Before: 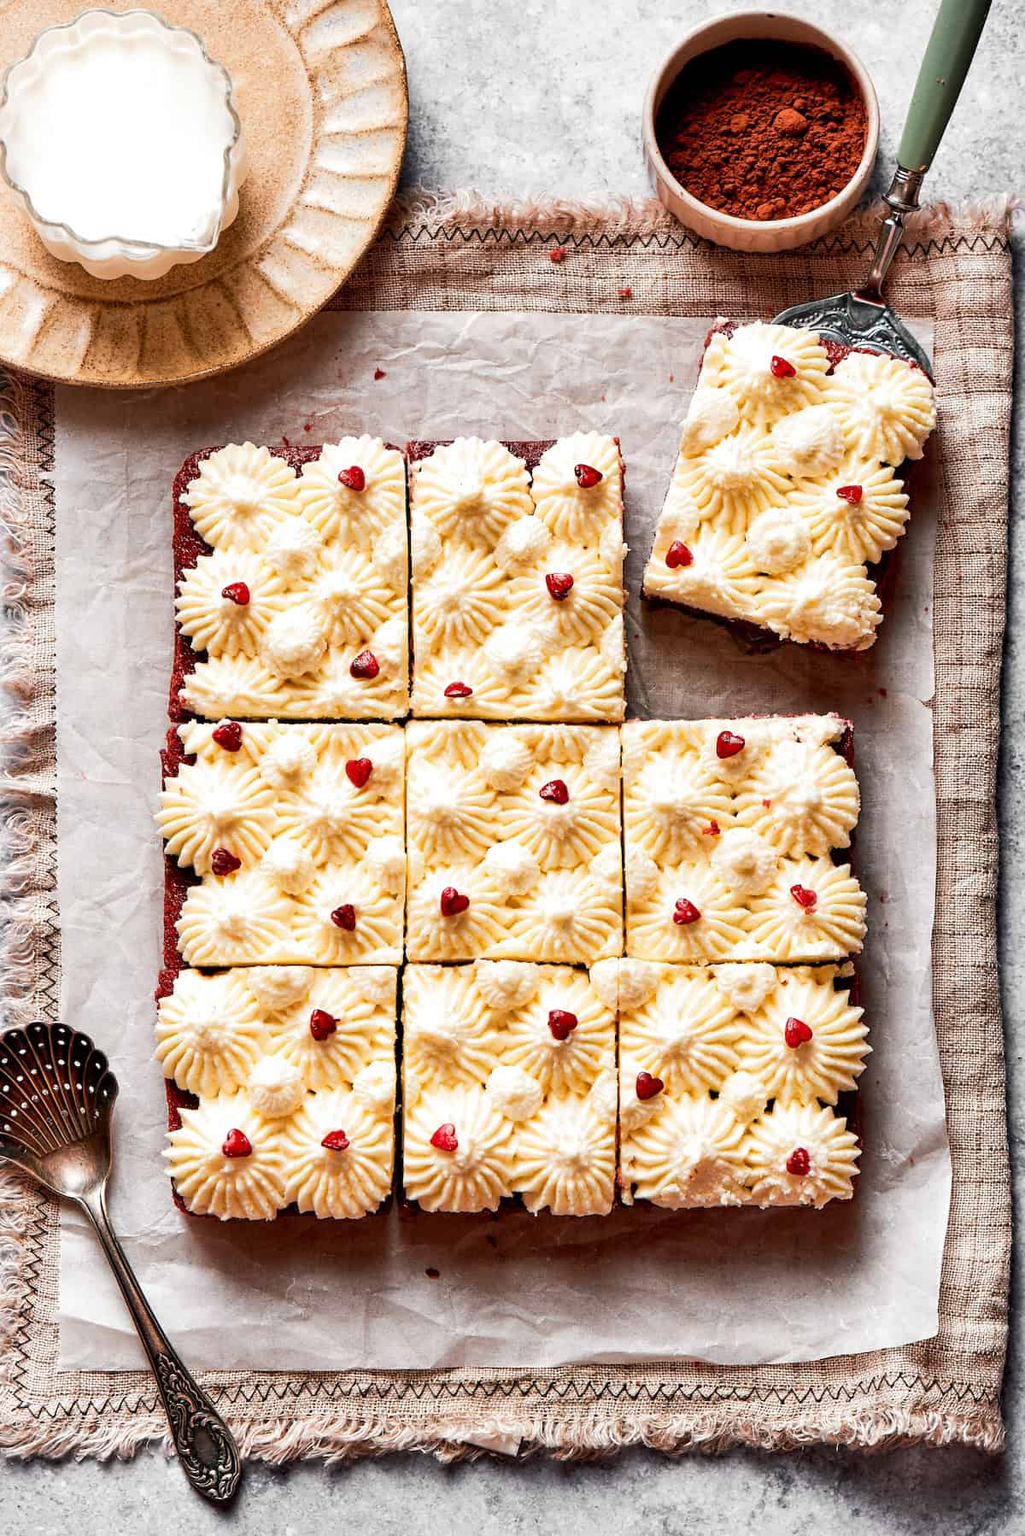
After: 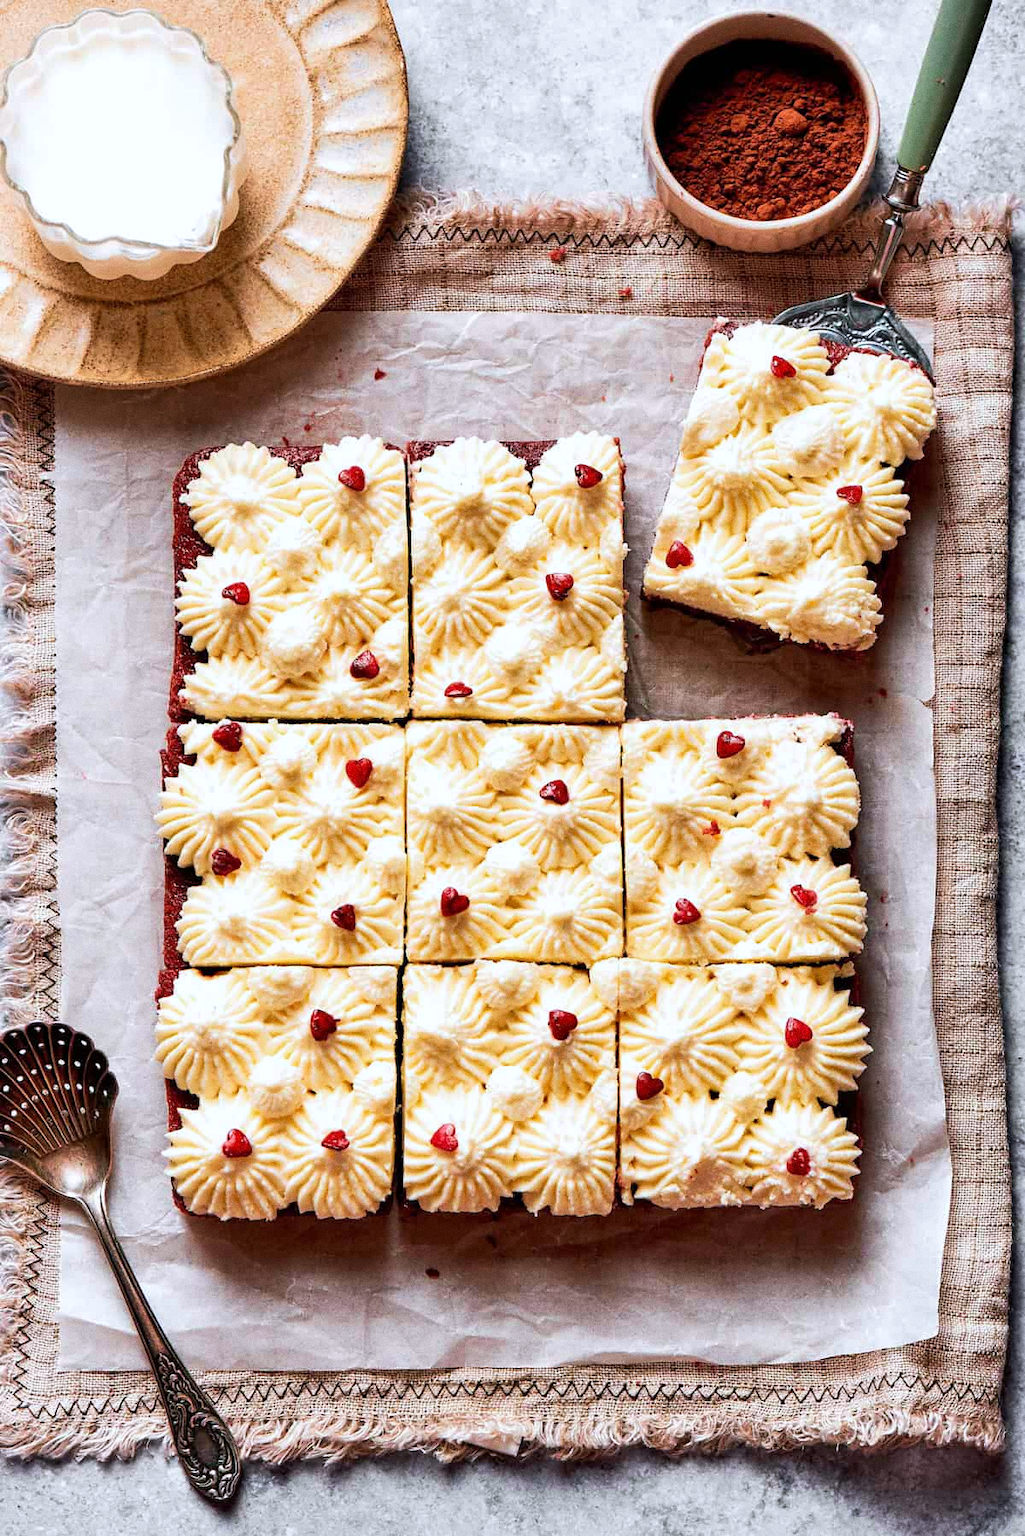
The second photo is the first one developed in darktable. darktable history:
velvia: on, module defaults
grain: coarseness 0.47 ISO
white balance: red 0.974, blue 1.044
